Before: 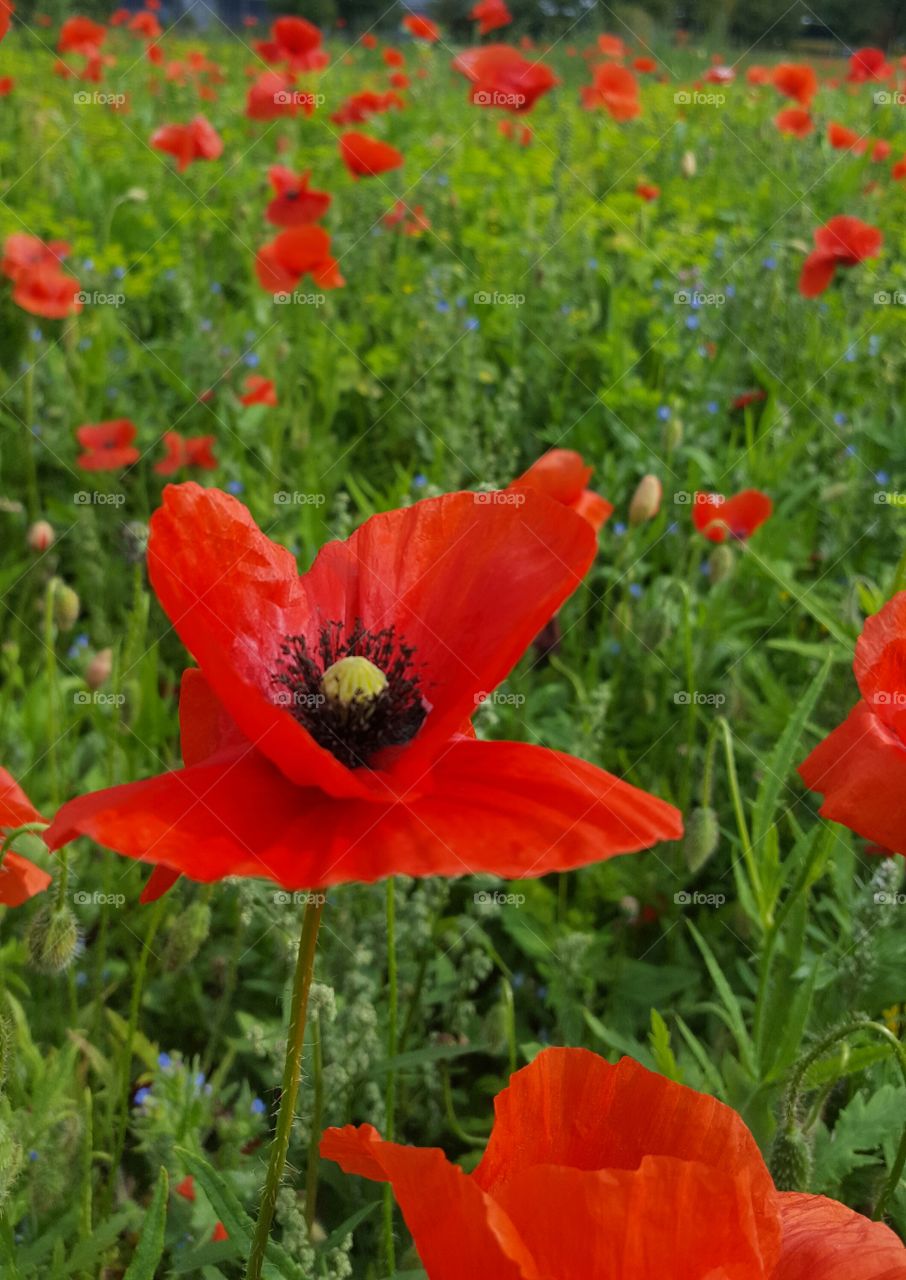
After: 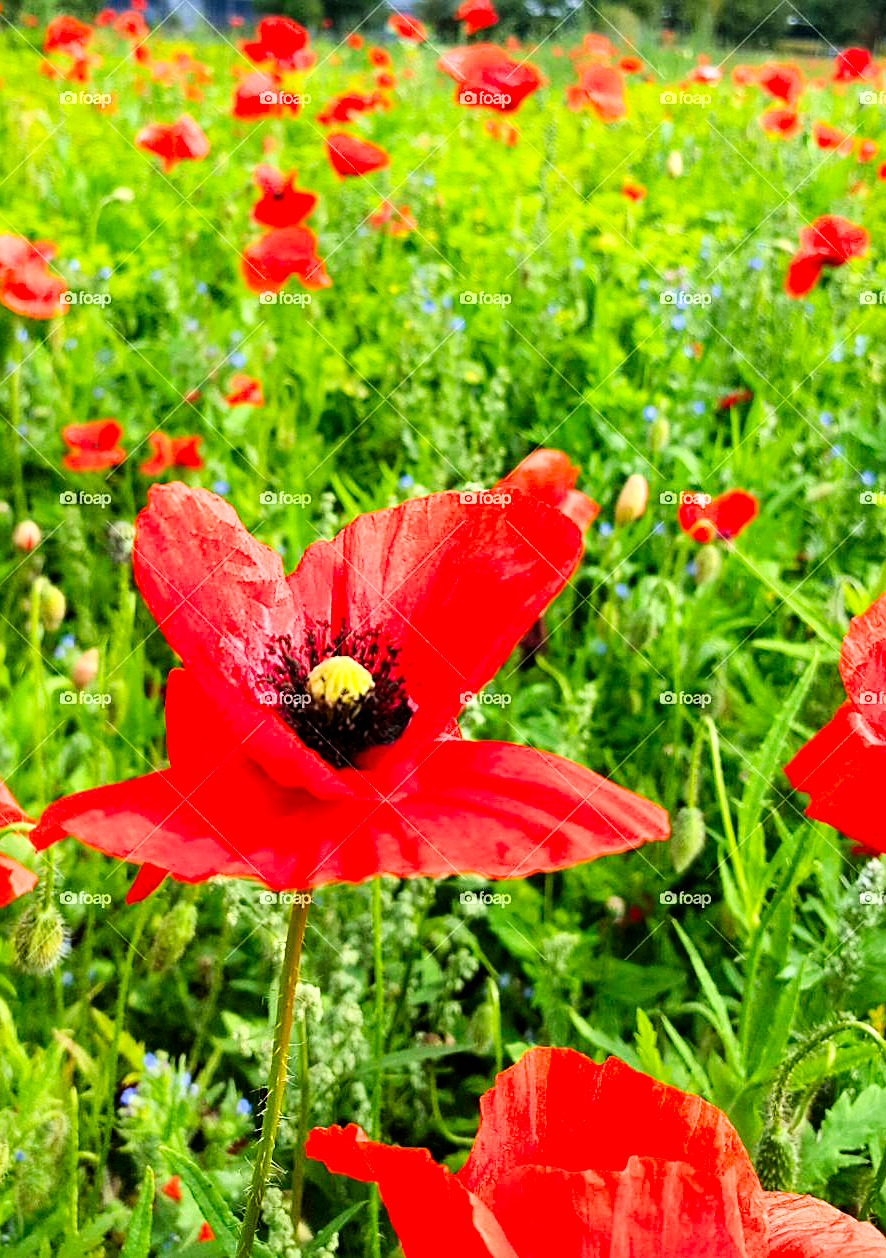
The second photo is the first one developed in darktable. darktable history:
contrast brightness saturation: contrast 0.183, saturation 0.301
crop and rotate: left 1.605%, right 0.534%, bottom 1.692%
filmic rgb: black relative exposure -5.83 EV, white relative exposure 3.39 EV, threshold 2.96 EV, hardness 3.67, enable highlight reconstruction true
exposure: exposure 1.146 EV, compensate exposure bias true, compensate highlight preservation false
sharpen: on, module defaults
levels: black 0.054%, levels [0, 0.476, 0.951]
tone curve: curves: ch0 [(0, 0) (0.004, 0.002) (0.02, 0.013) (0.218, 0.218) (0.664, 0.718) (0.832, 0.873) (1, 1)], preserve colors none
